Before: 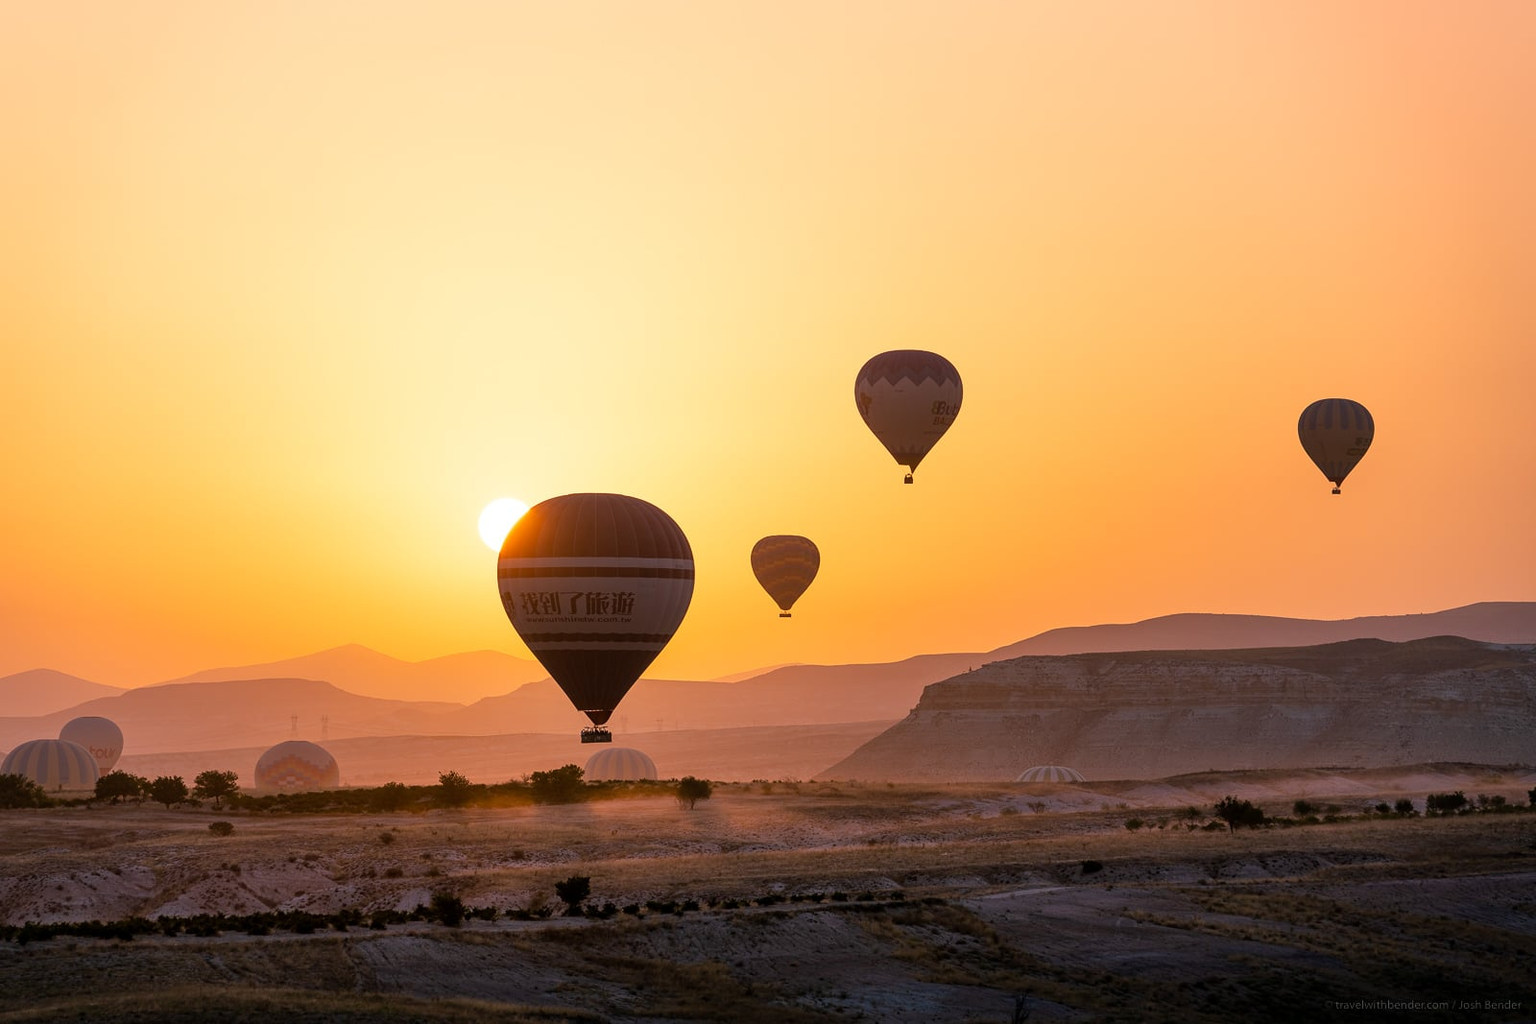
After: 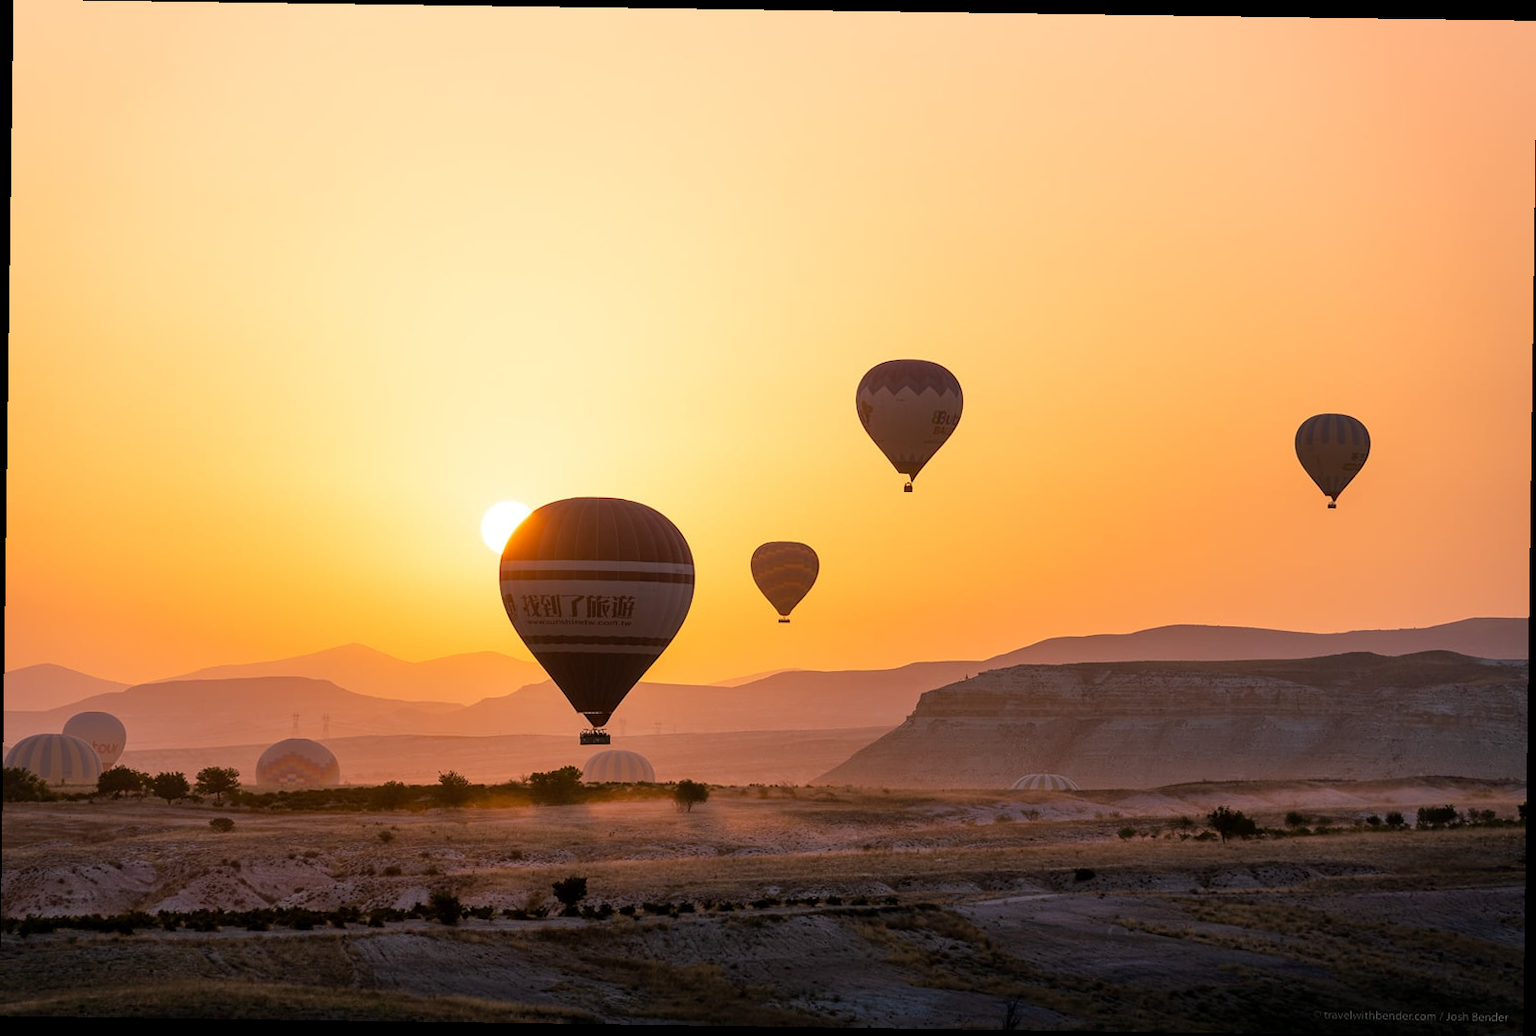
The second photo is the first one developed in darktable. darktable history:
color correction: highlights a* -0.182, highlights b* -0.124
rotate and perspective: rotation 0.8°, automatic cropping off
shadows and highlights: radius 334.93, shadows 63.48, highlights 6.06, compress 87.7%, highlights color adjustment 39.73%, soften with gaussian
